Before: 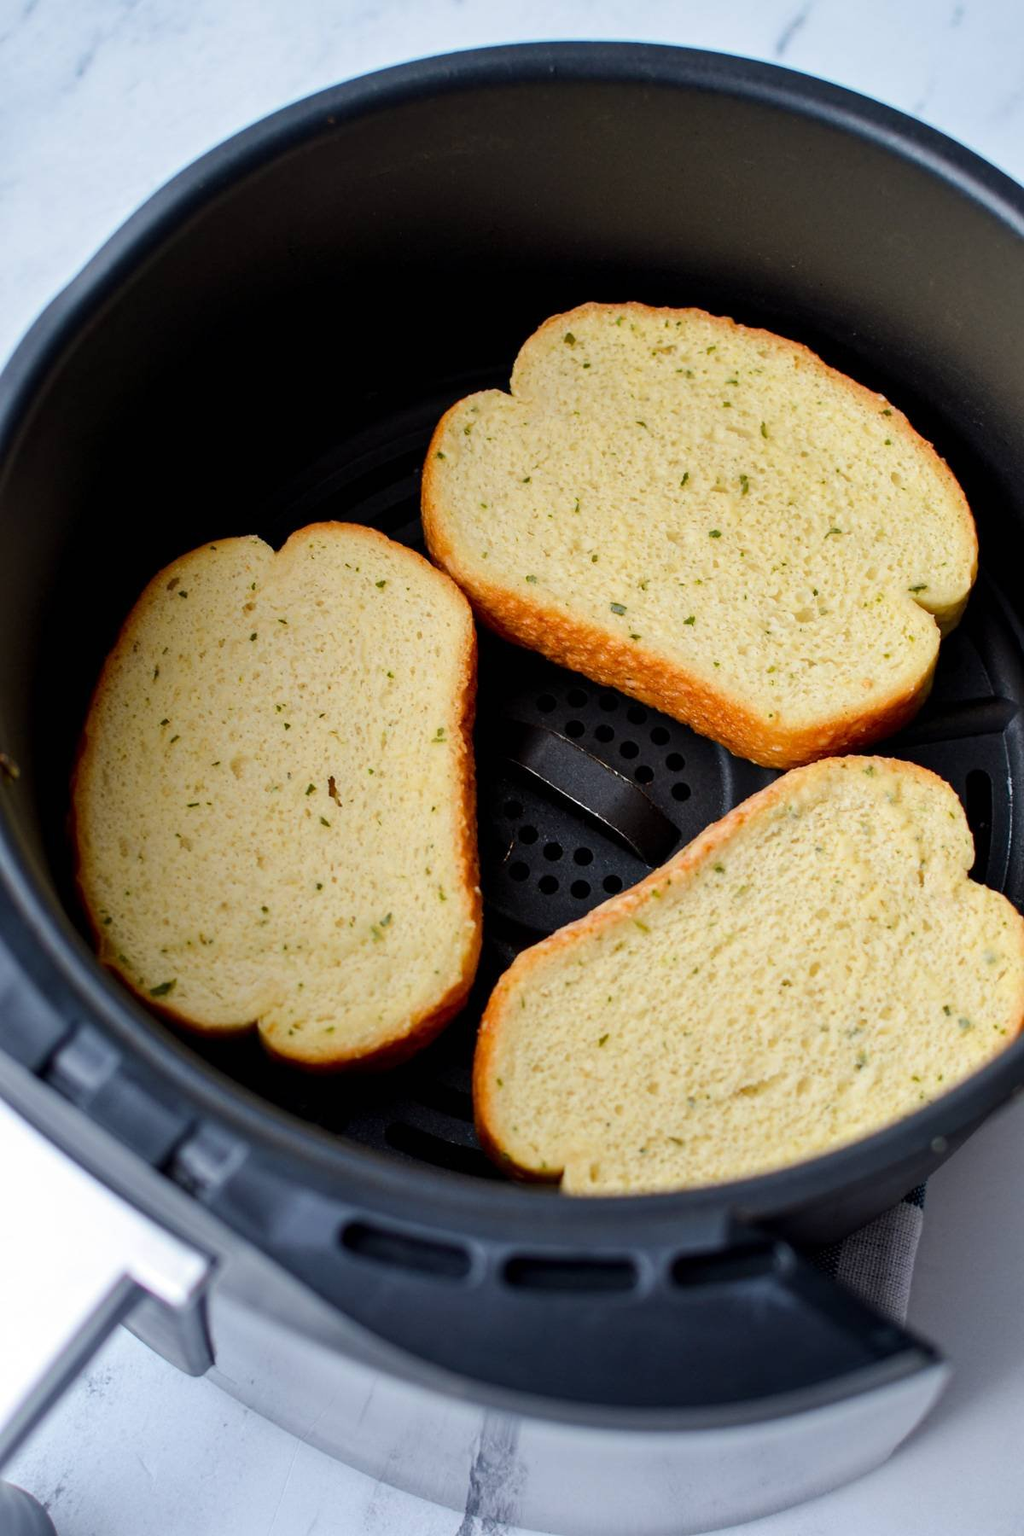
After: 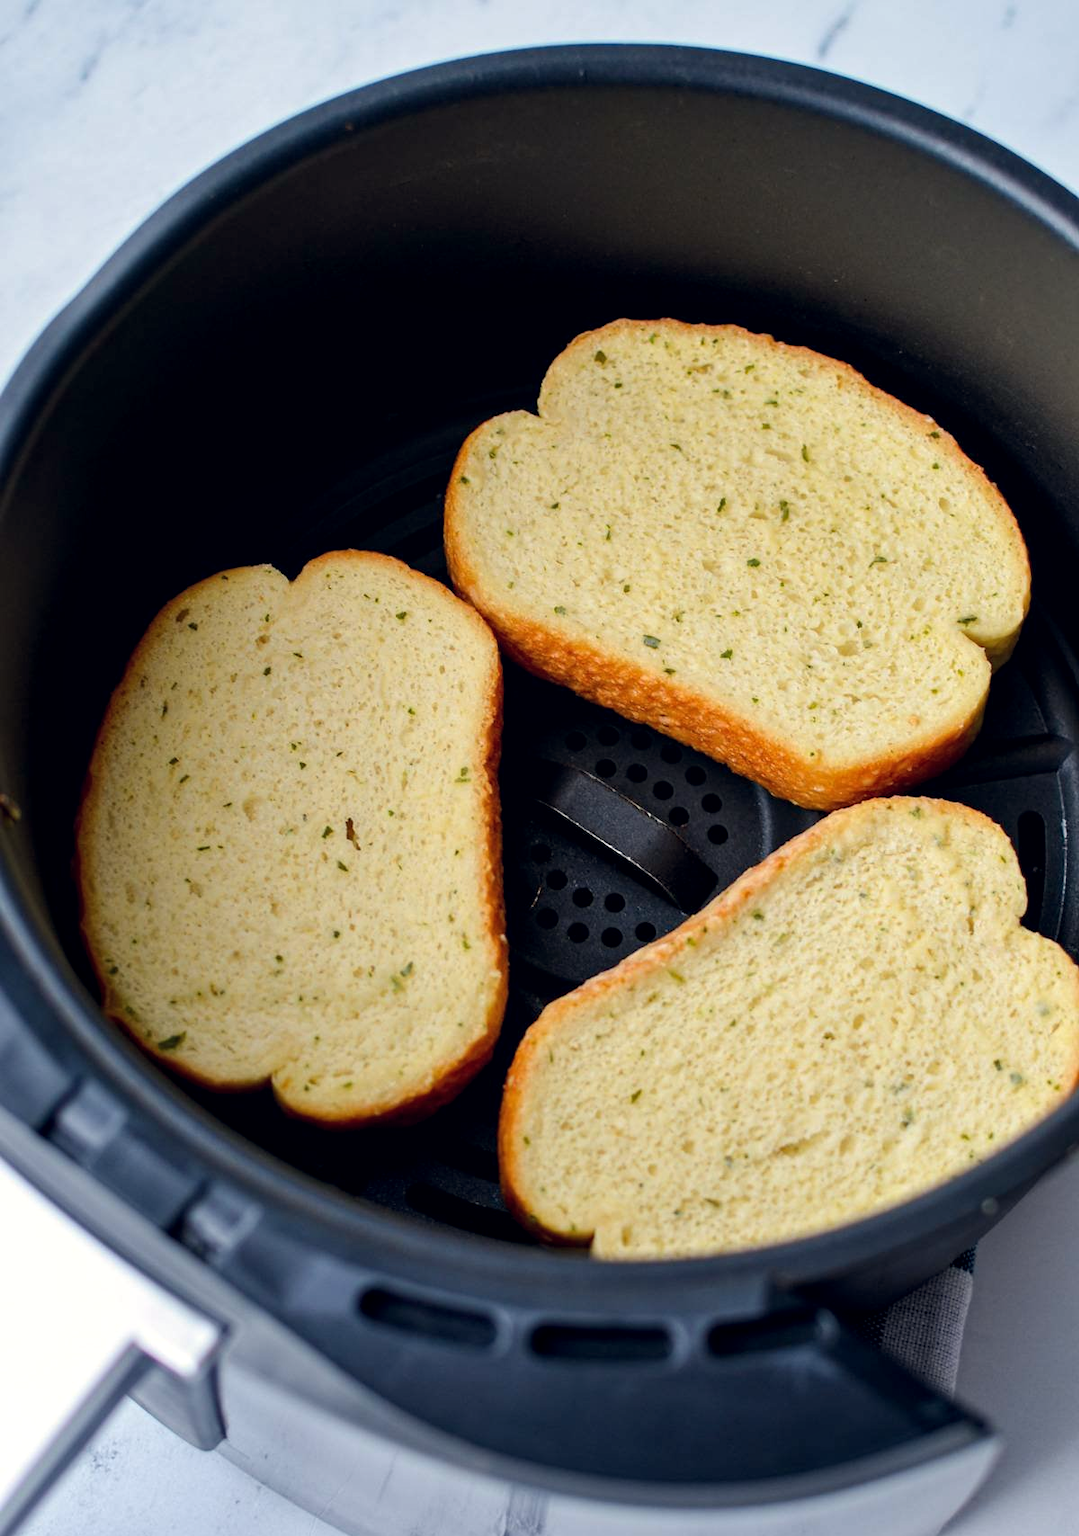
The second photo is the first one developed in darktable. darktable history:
color correction: highlights a* 0.207, highlights b* 2.7, shadows a* -0.874, shadows b* -4.78
local contrast: highlights 100%, shadows 100%, detail 120%, midtone range 0.2
crop and rotate: top 0%, bottom 5.097%
